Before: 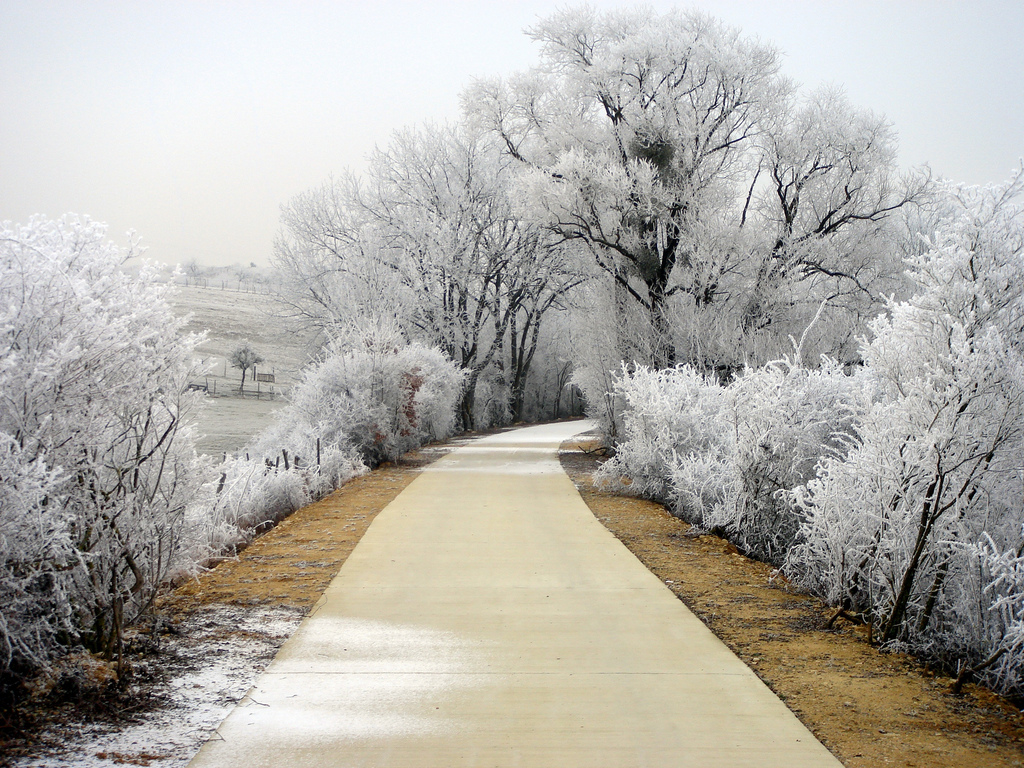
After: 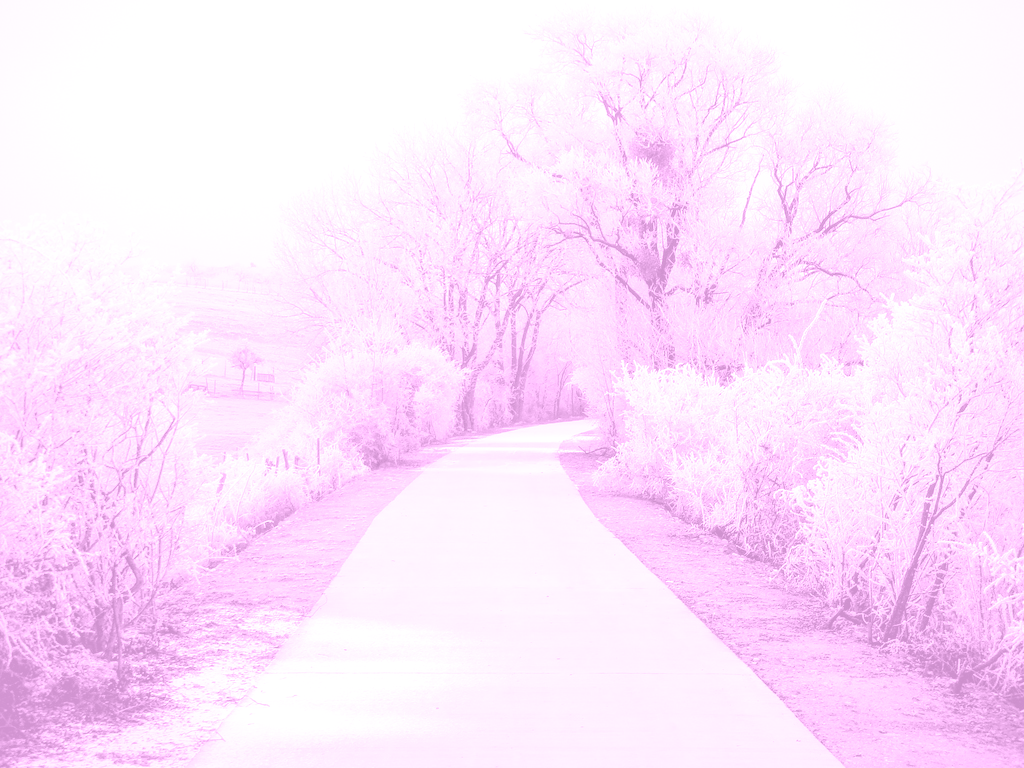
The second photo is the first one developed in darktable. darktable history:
colorize: hue 331.2°, saturation 69%, source mix 30.28%, lightness 69.02%, version 1
exposure: exposure 1.25 EV, compensate exposure bias true, compensate highlight preservation false
local contrast: on, module defaults
